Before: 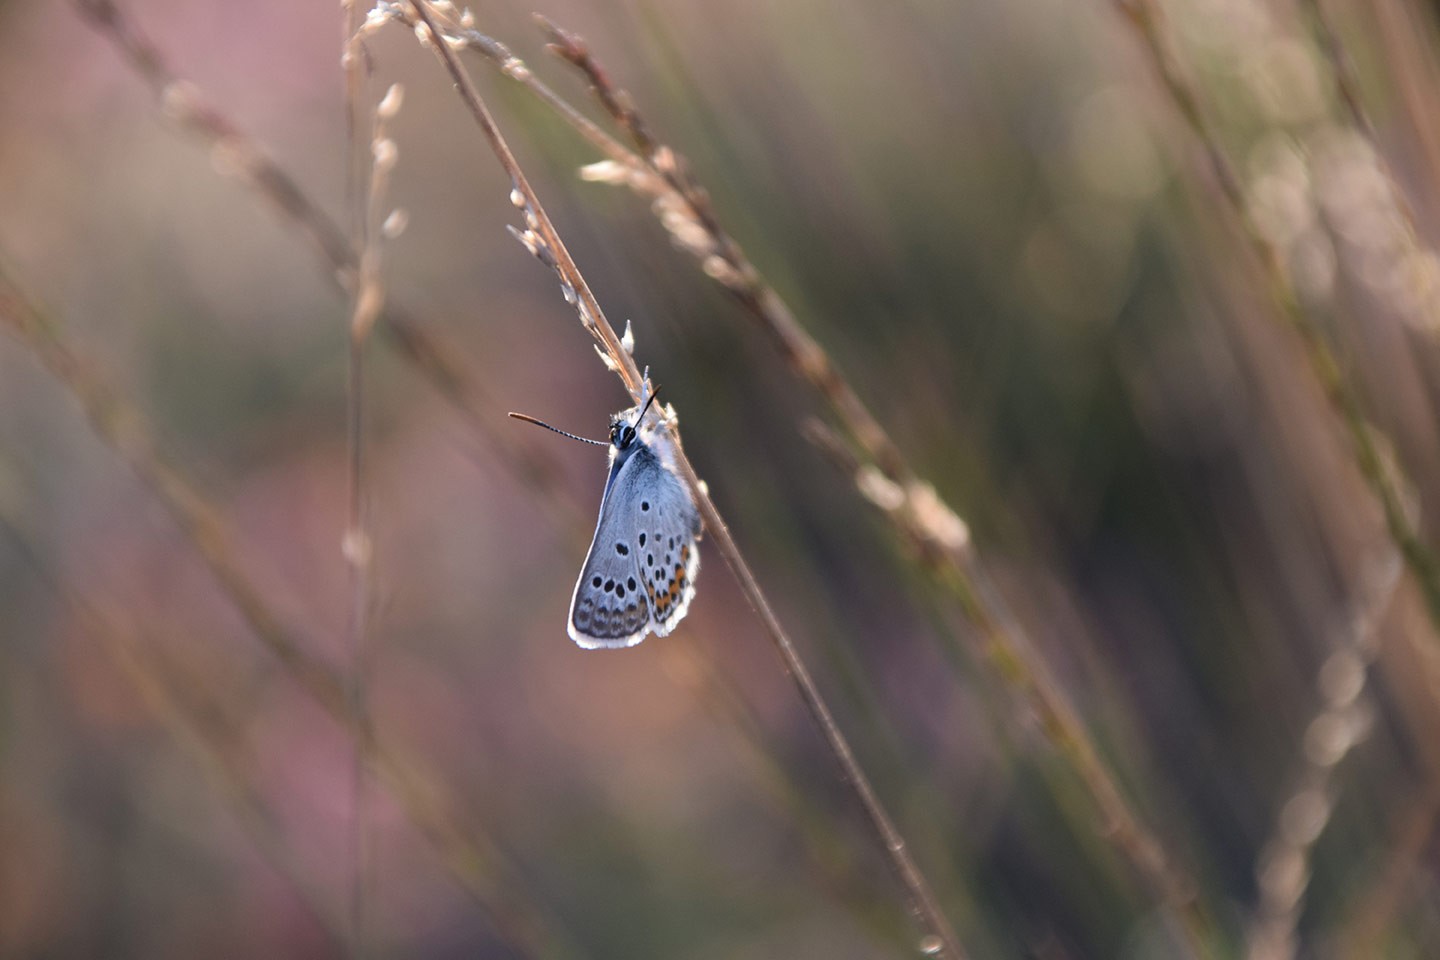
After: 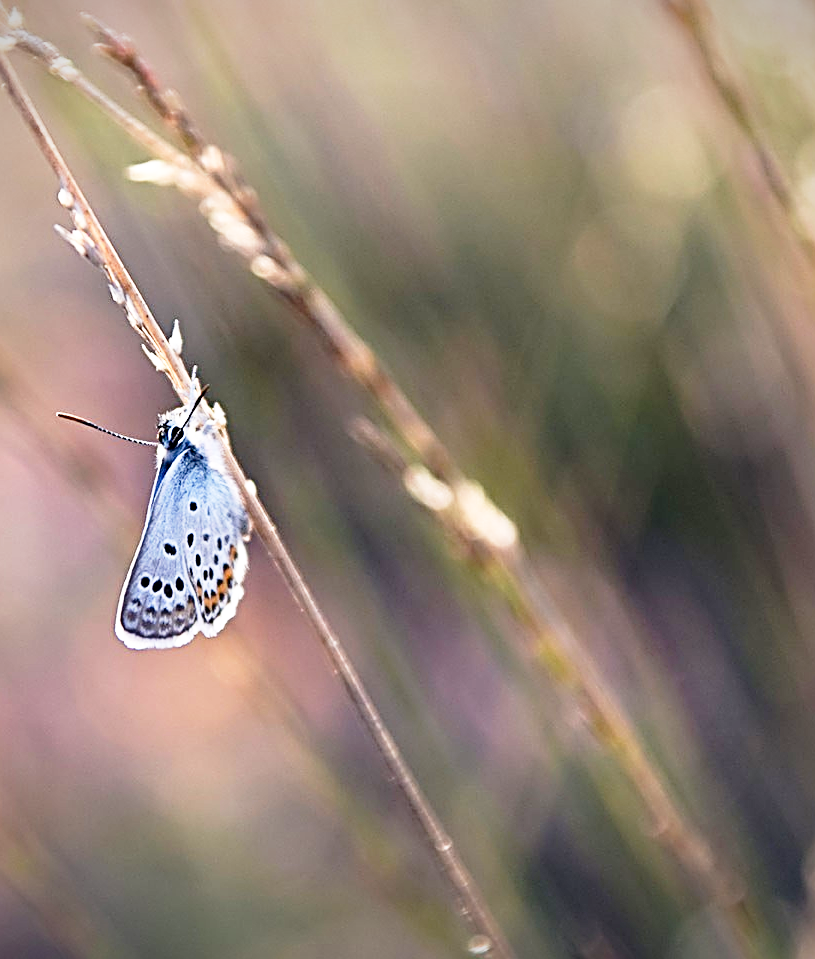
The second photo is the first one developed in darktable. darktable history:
white balance: emerald 1
vignetting: fall-off start 97.23%, saturation -0.024, center (-0.033, -0.042), width/height ratio 1.179, unbound false
crop: left 31.458%, top 0%, right 11.876%
base curve: curves: ch0 [(0, 0) (0.012, 0.01) (0.073, 0.168) (0.31, 0.711) (0.645, 0.957) (1, 1)], preserve colors none
sharpen: radius 3.025, amount 0.757
